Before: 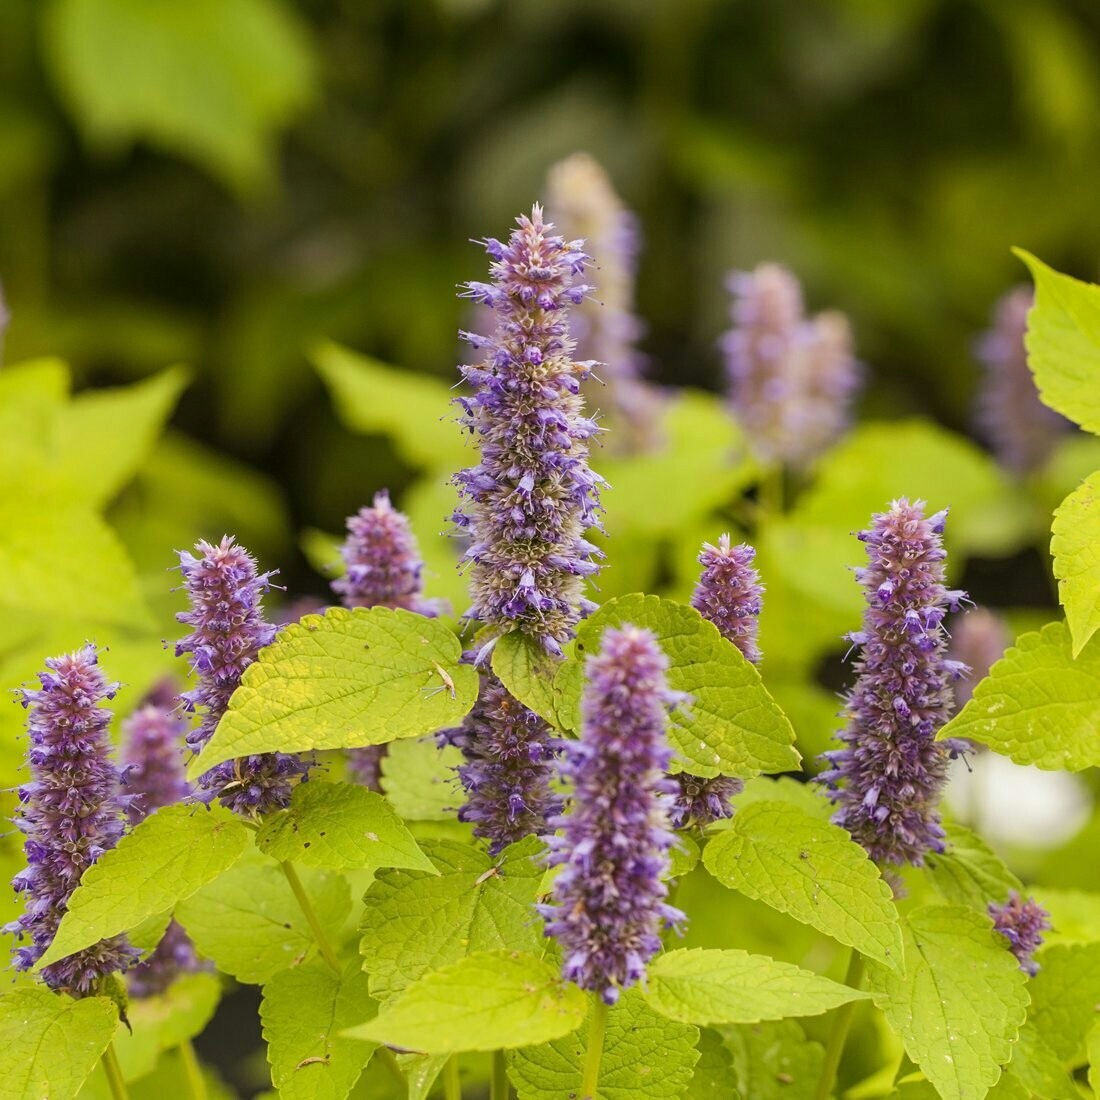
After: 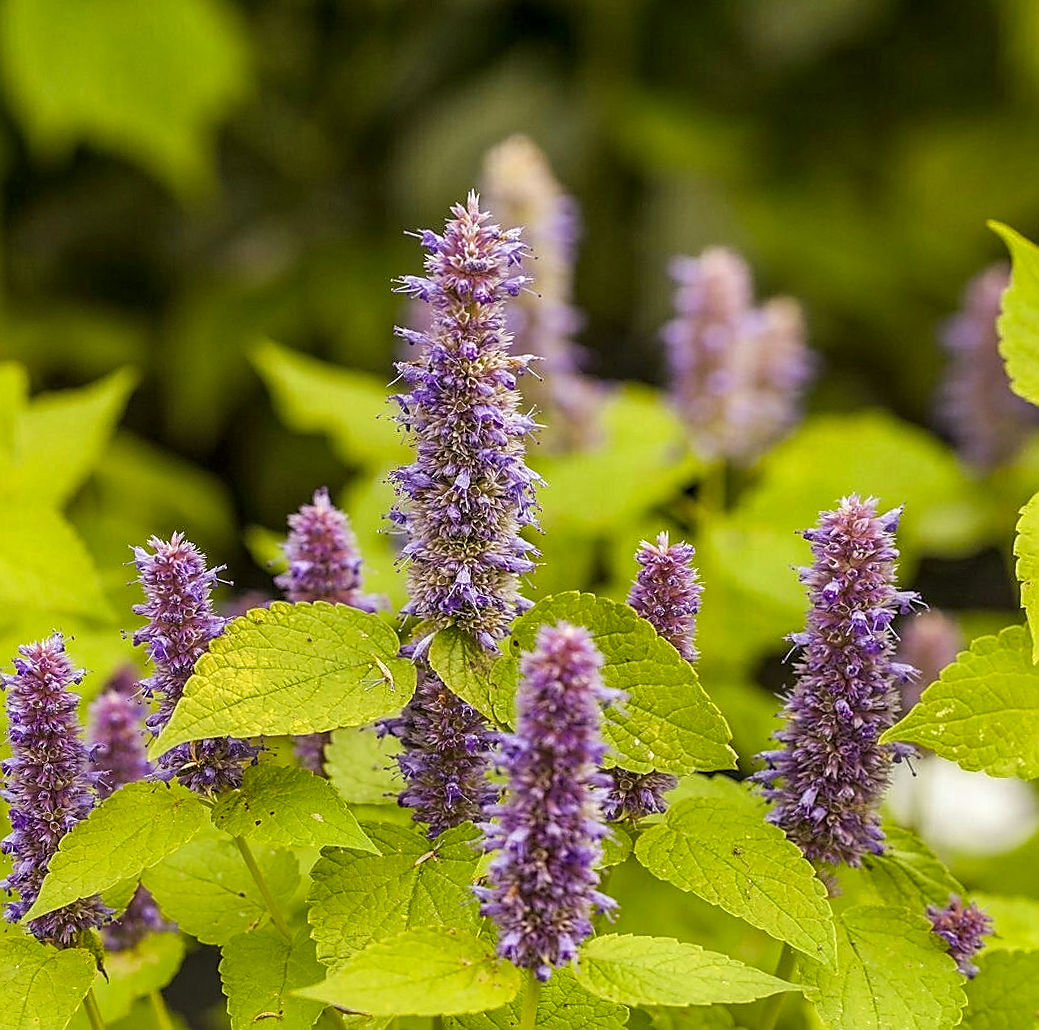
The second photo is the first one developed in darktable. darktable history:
local contrast: on, module defaults
sharpen: radius 1.4, amount 1.25, threshold 0.7
rotate and perspective: rotation 0.062°, lens shift (vertical) 0.115, lens shift (horizontal) -0.133, crop left 0.047, crop right 0.94, crop top 0.061, crop bottom 0.94
color balance rgb: shadows fall-off 101%, linear chroma grading › mid-tones 7.63%, perceptual saturation grading › mid-tones 11.68%, mask middle-gray fulcrum 22.45%, global vibrance 10.11%, saturation formula JzAzBz (2021)
